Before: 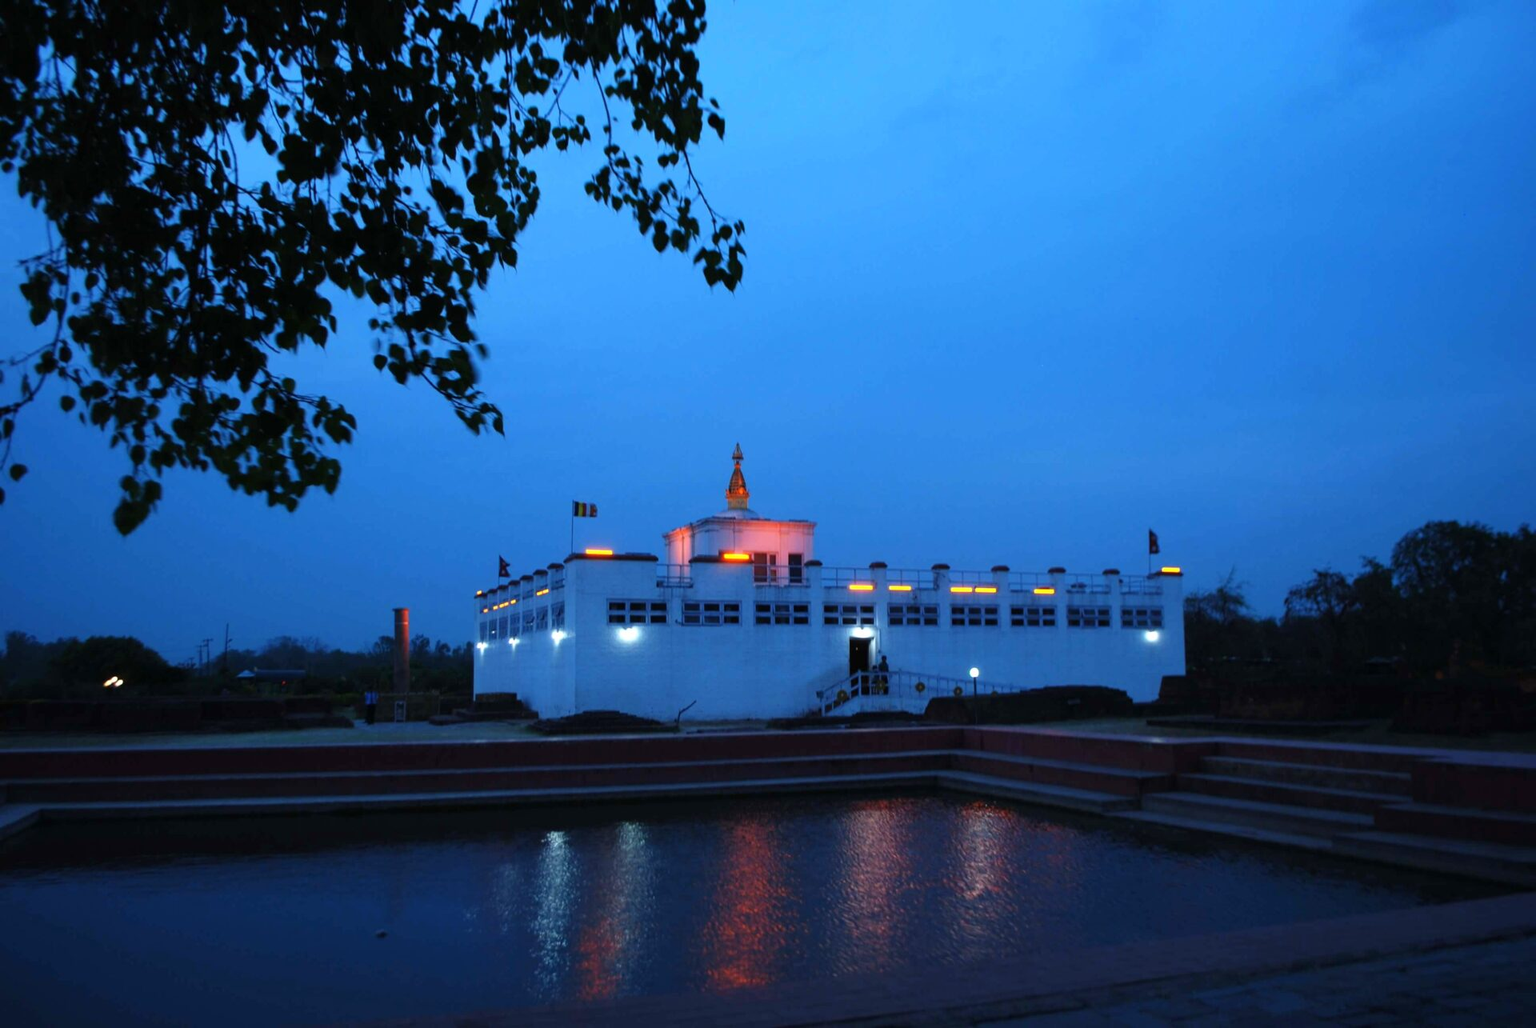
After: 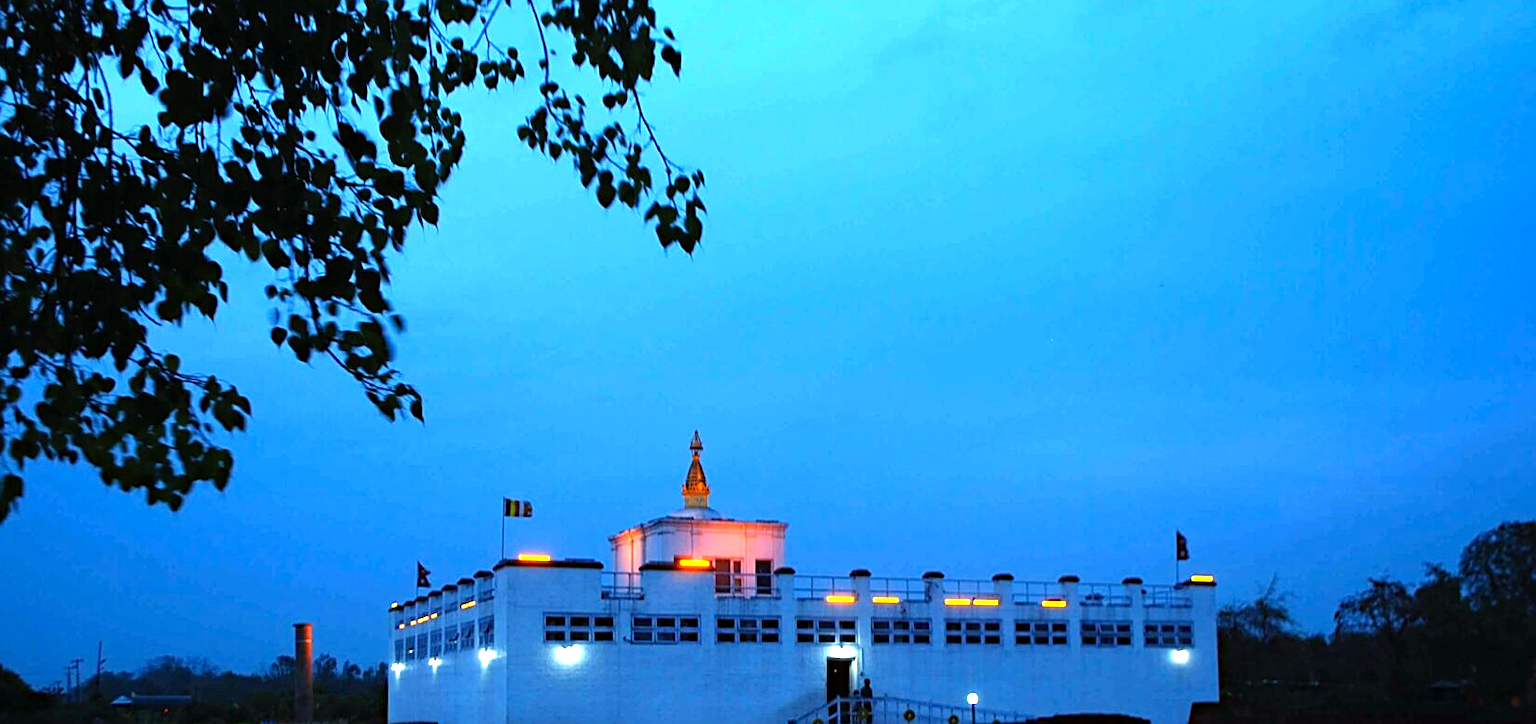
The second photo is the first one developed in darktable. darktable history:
haze removal: compatibility mode true, adaptive false
color correction: highlights a* -4.42, highlights b* 6.86
levels: levels [0, 0.394, 0.787]
crop and rotate: left 9.26%, top 7.254%, right 5.066%, bottom 32.42%
sharpen: amount 0.494
